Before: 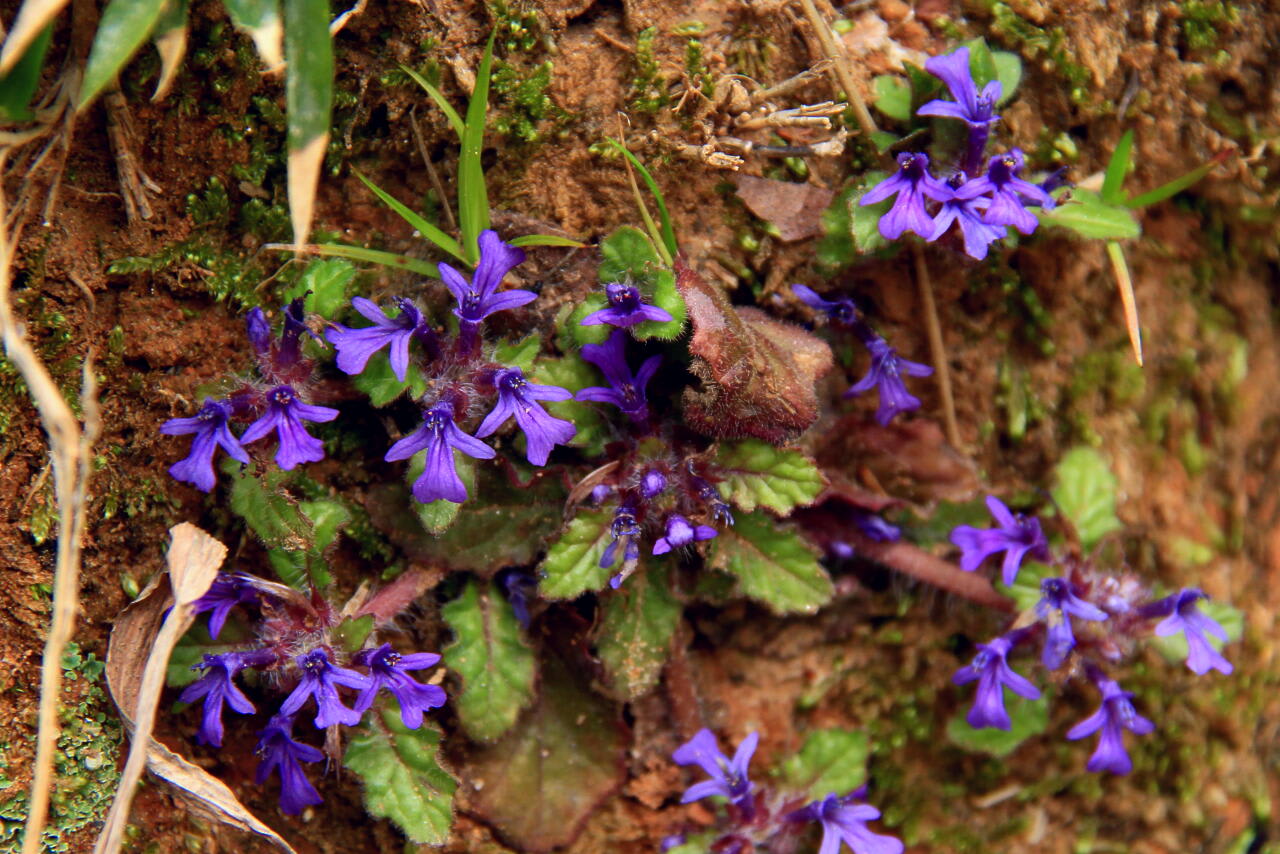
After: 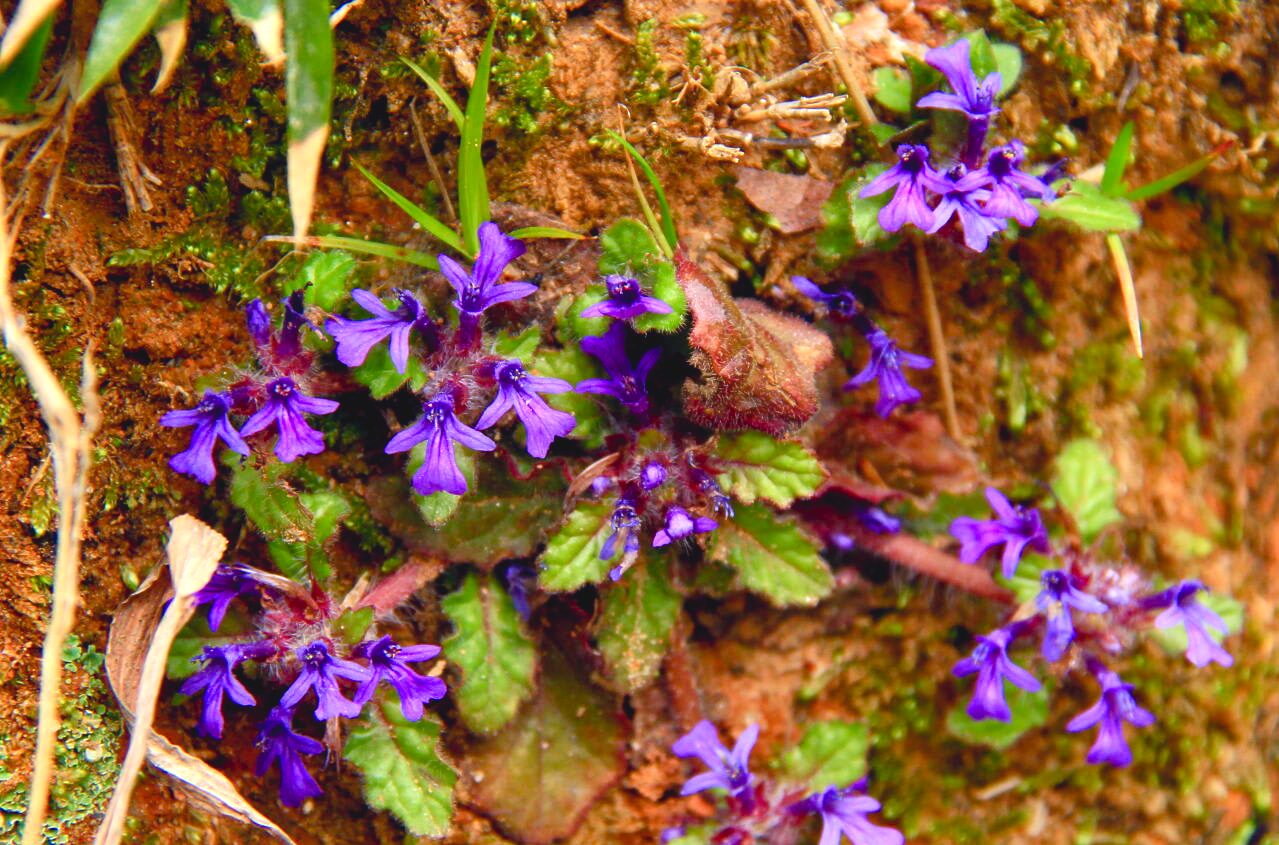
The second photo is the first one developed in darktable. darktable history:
crop: top 1.049%, right 0.001%
exposure: exposure 0.6 EV, compensate highlight preservation false
color balance rgb: perceptual saturation grading › global saturation 20%, perceptual saturation grading › highlights -25%, perceptual saturation grading › shadows 25%
contrast brightness saturation: contrast -0.1, brightness 0.05, saturation 0.08
